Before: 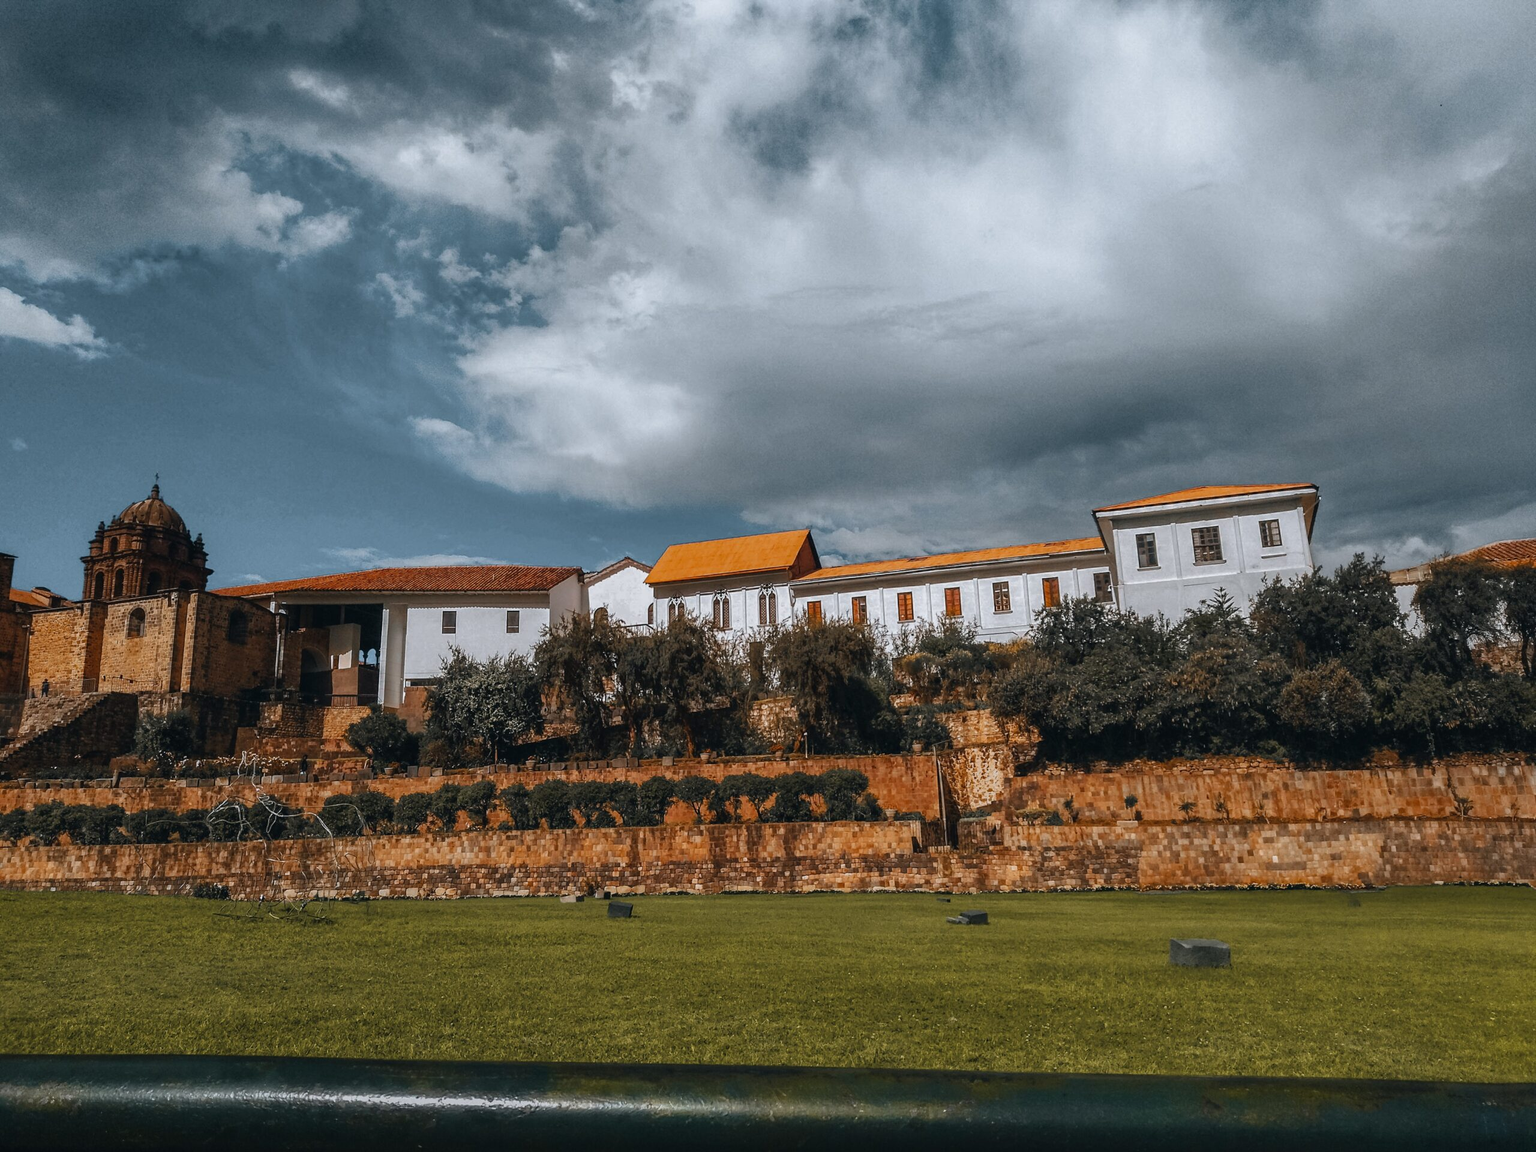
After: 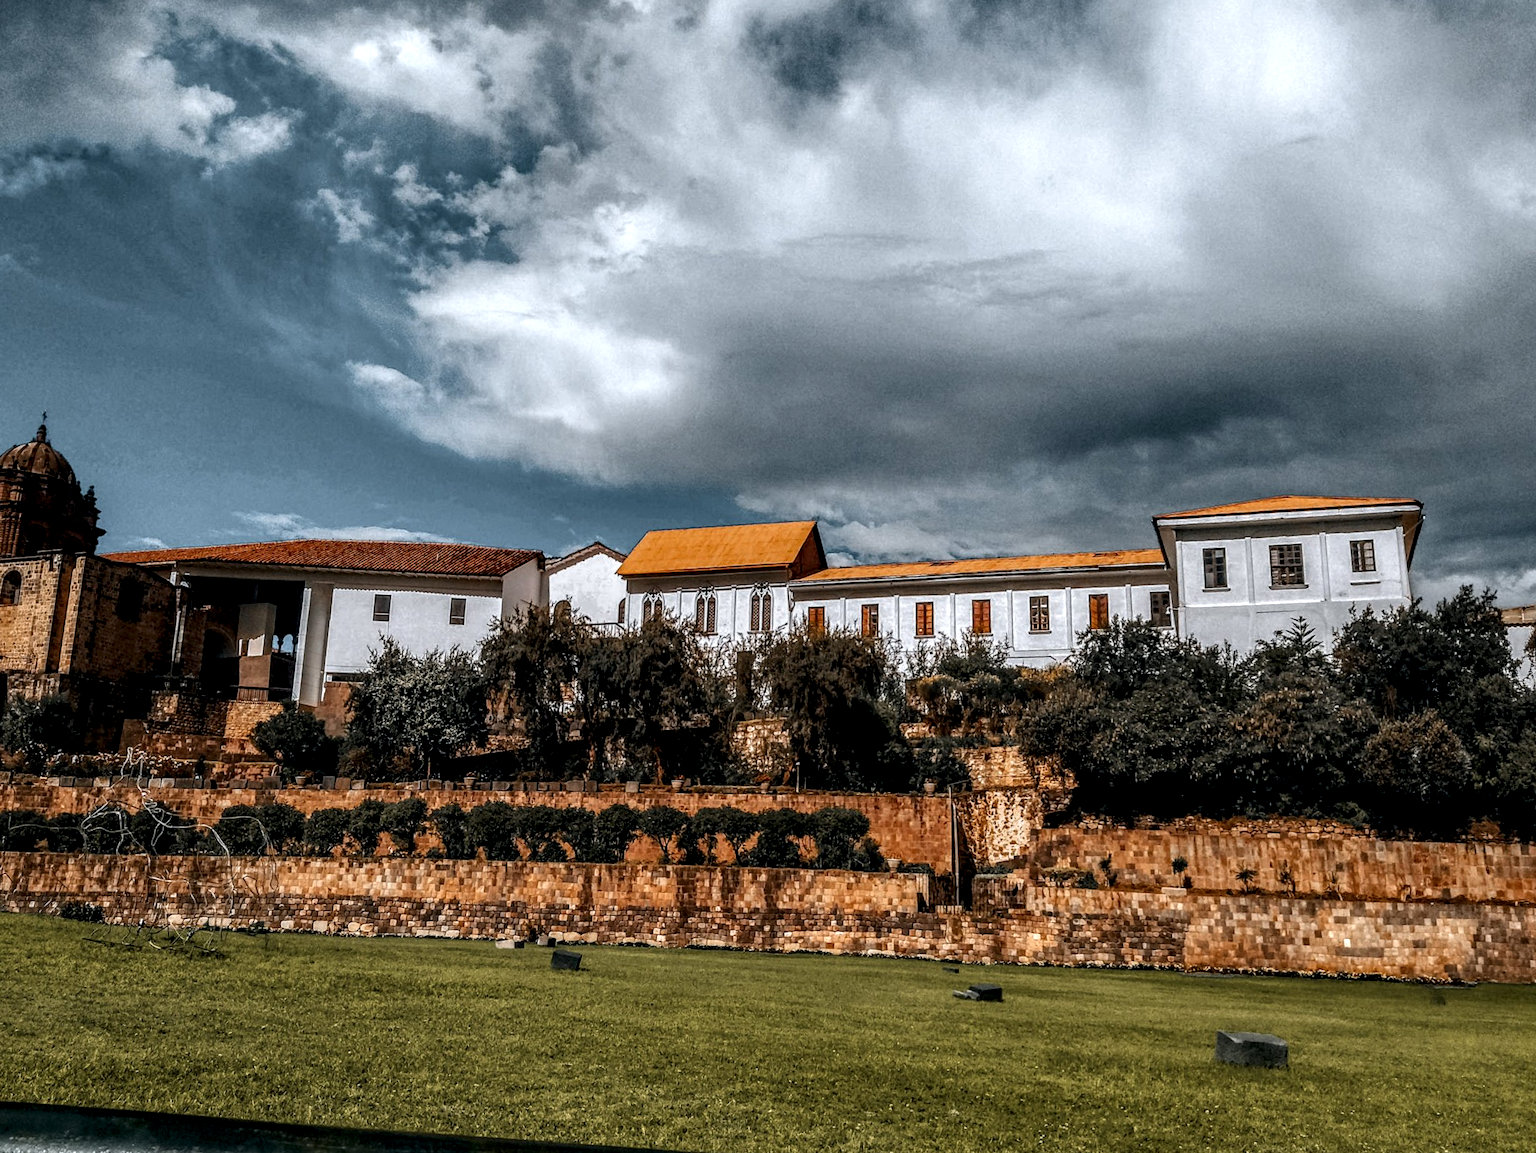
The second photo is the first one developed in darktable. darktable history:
local contrast: highlights 17%, detail 187%
crop and rotate: angle -3.15°, left 5.231%, top 5.164%, right 4.618%, bottom 4.566%
